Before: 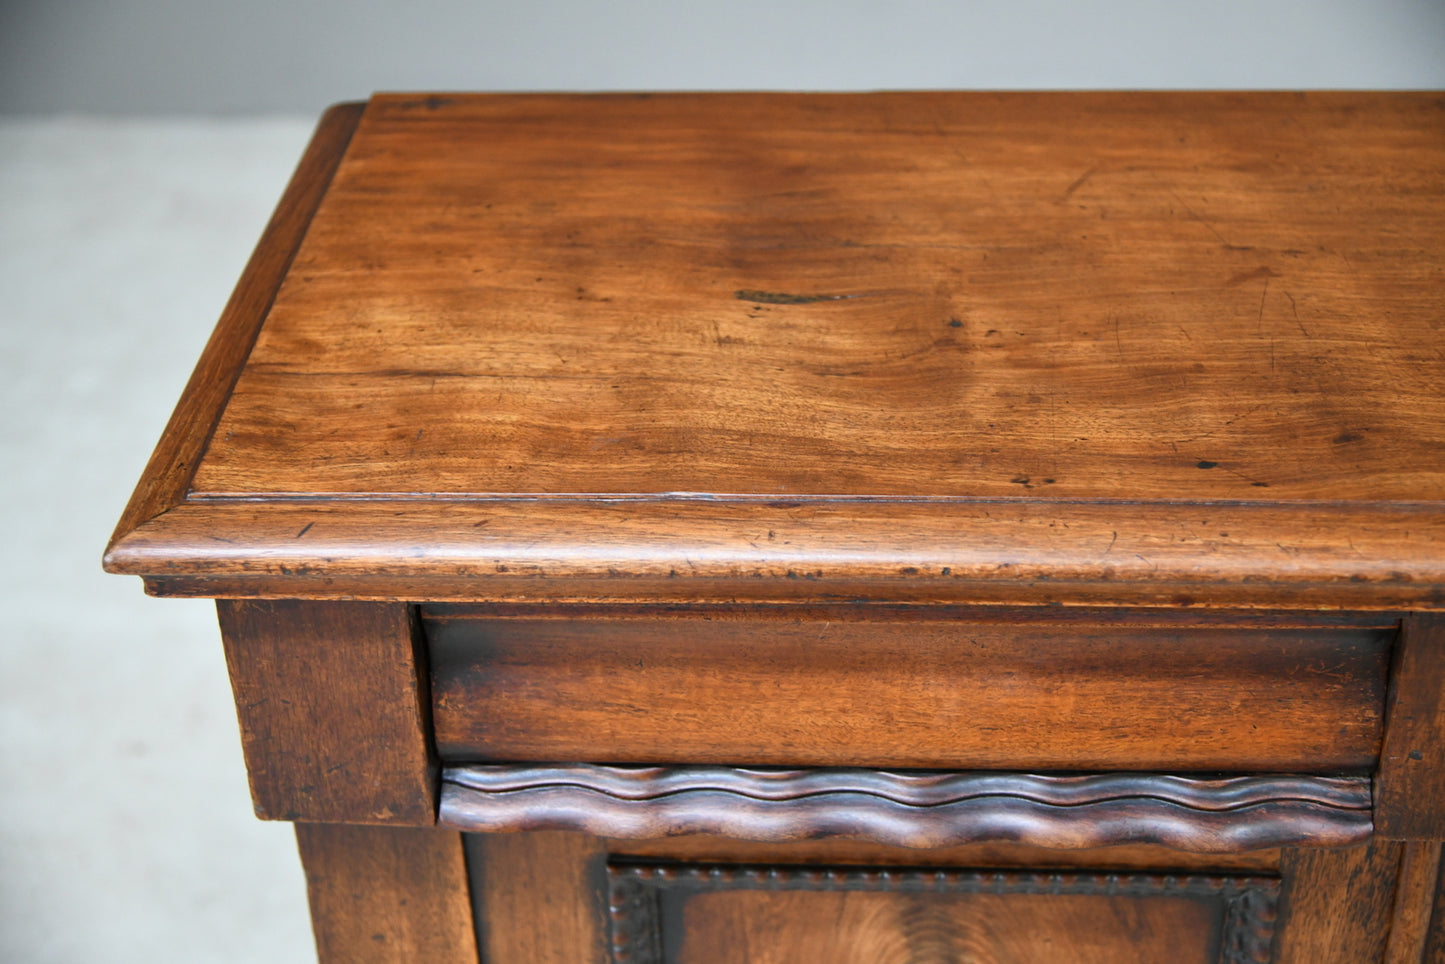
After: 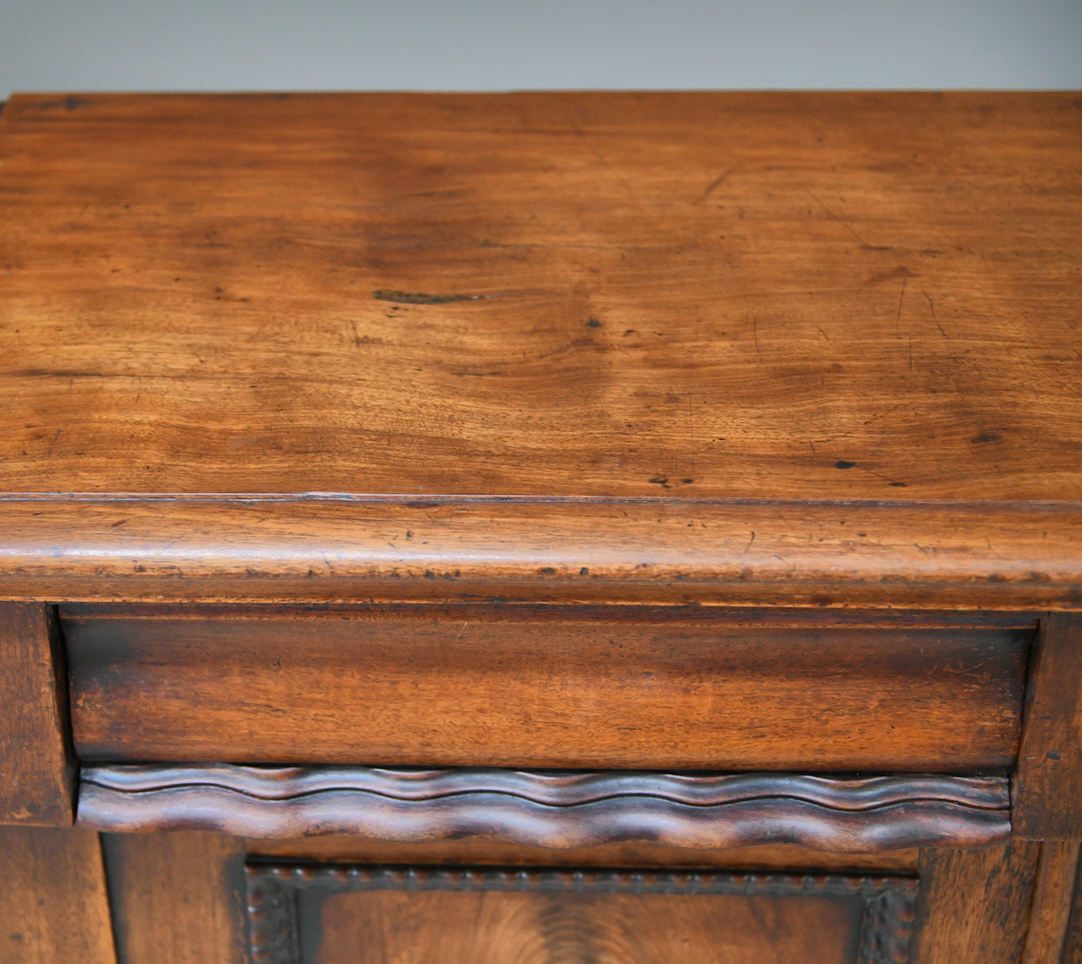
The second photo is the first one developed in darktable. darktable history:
shadows and highlights: shadows 38.01, highlights -75.67, highlights color adjustment 89.22%
crop and rotate: left 25.075%
